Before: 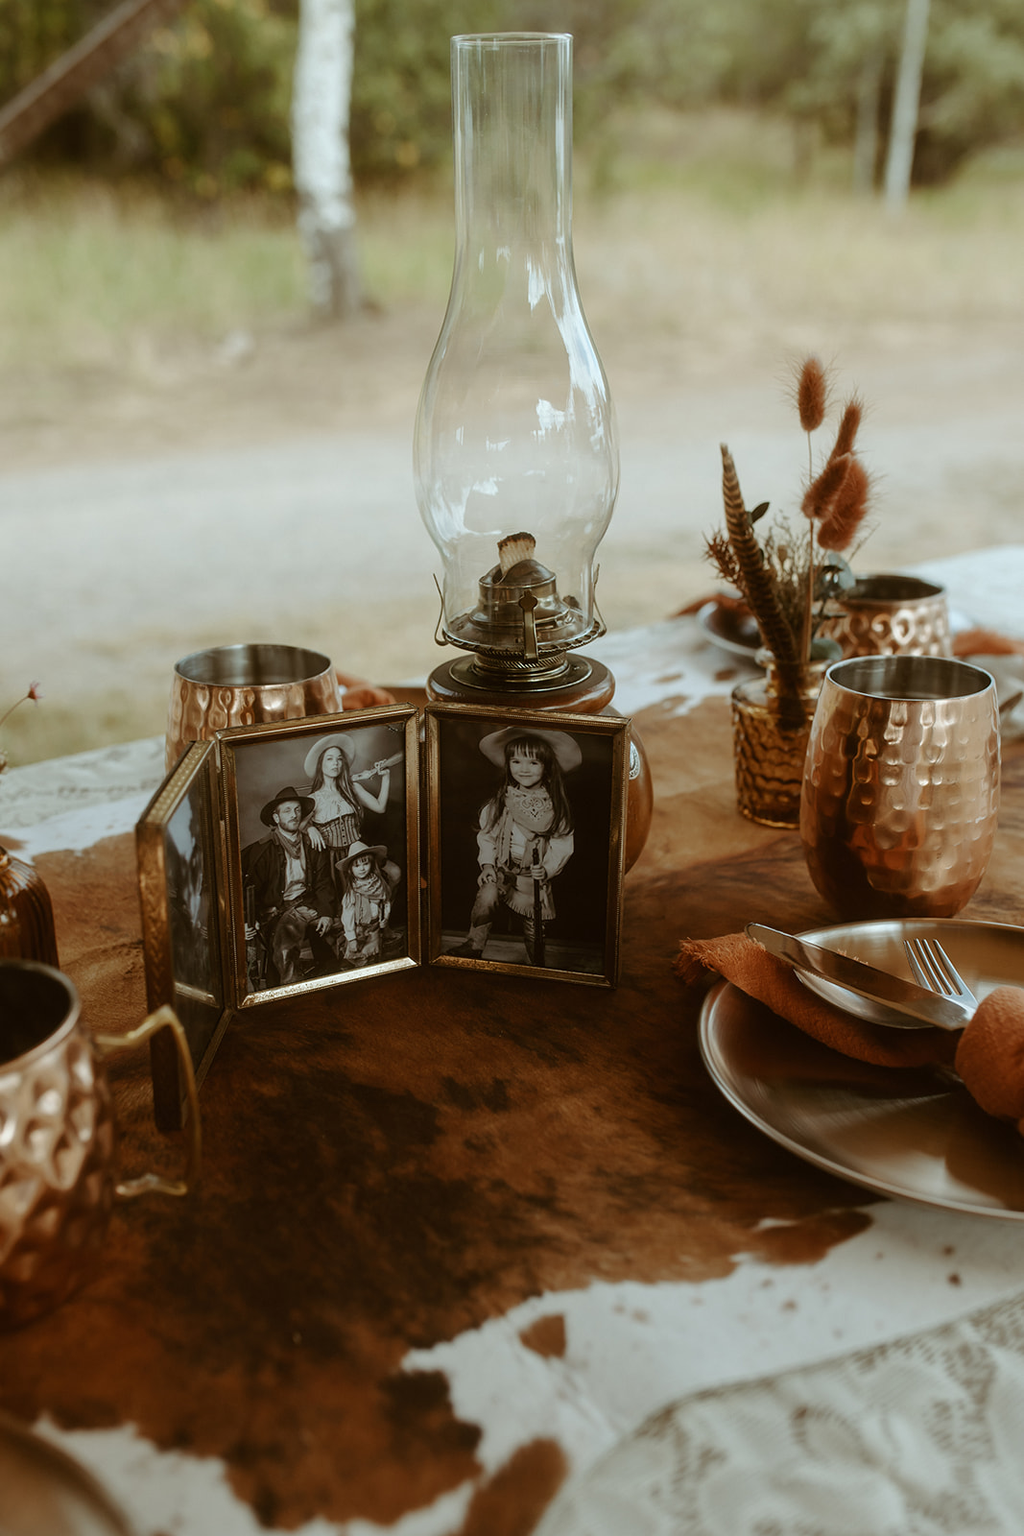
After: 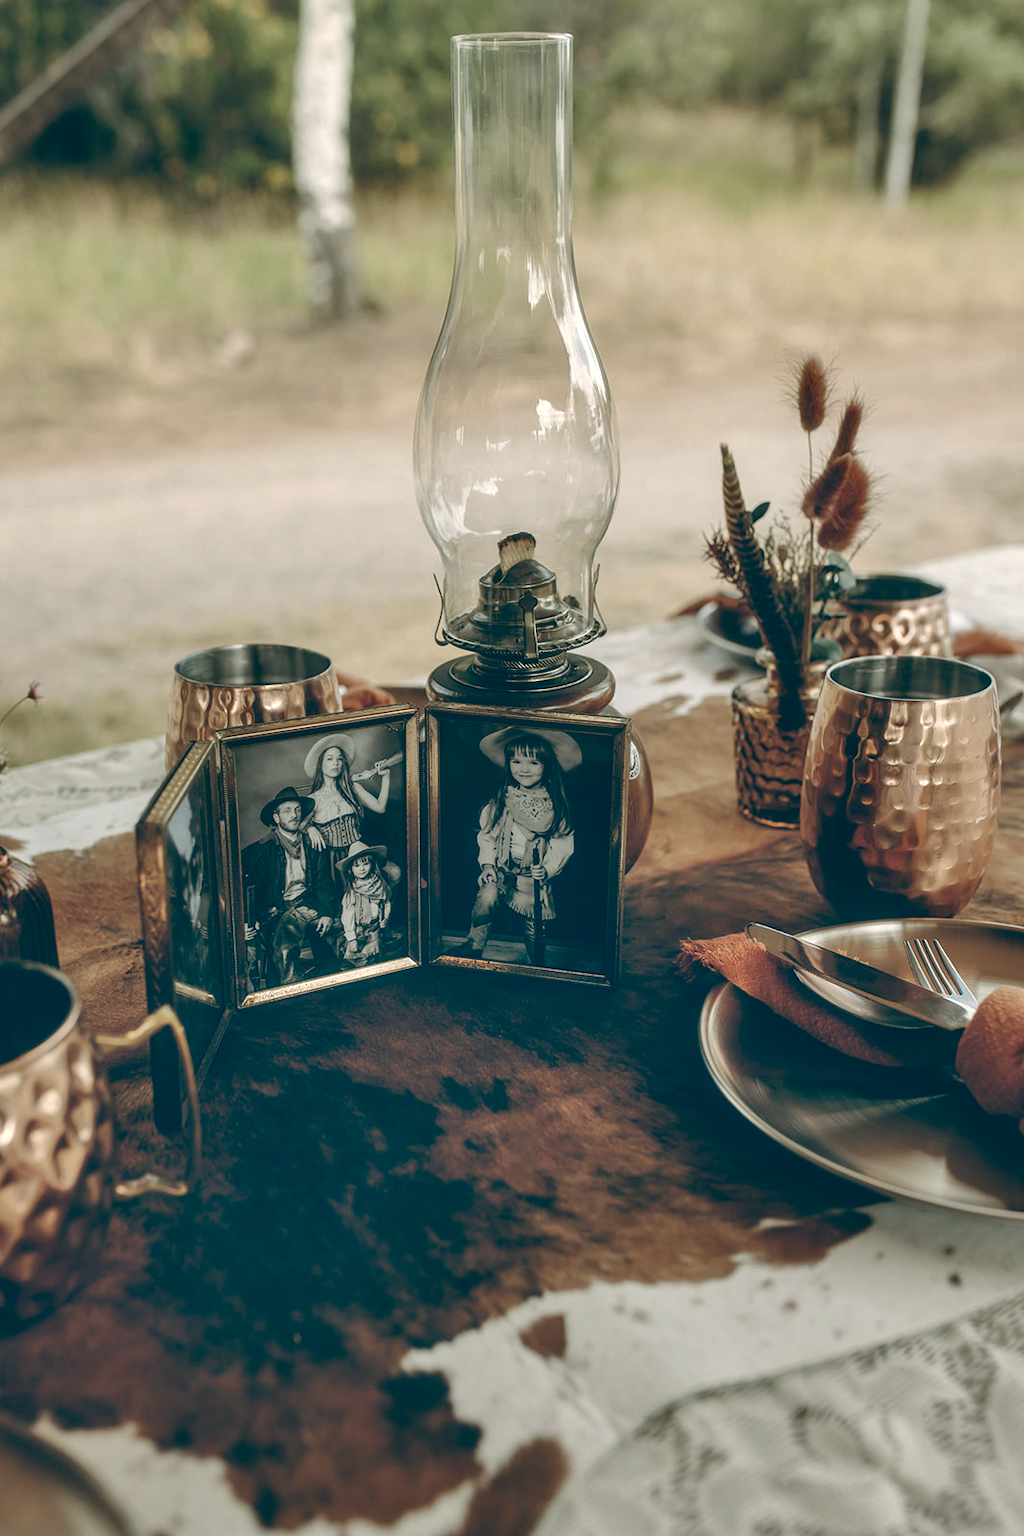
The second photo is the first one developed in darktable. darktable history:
color balance: lift [1.006, 0.985, 1.002, 1.015], gamma [1, 0.953, 1.008, 1.047], gain [1.076, 1.13, 1.004, 0.87]
local contrast: on, module defaults
shadows and highlights: white point adjustment 1, soften with gaussian
